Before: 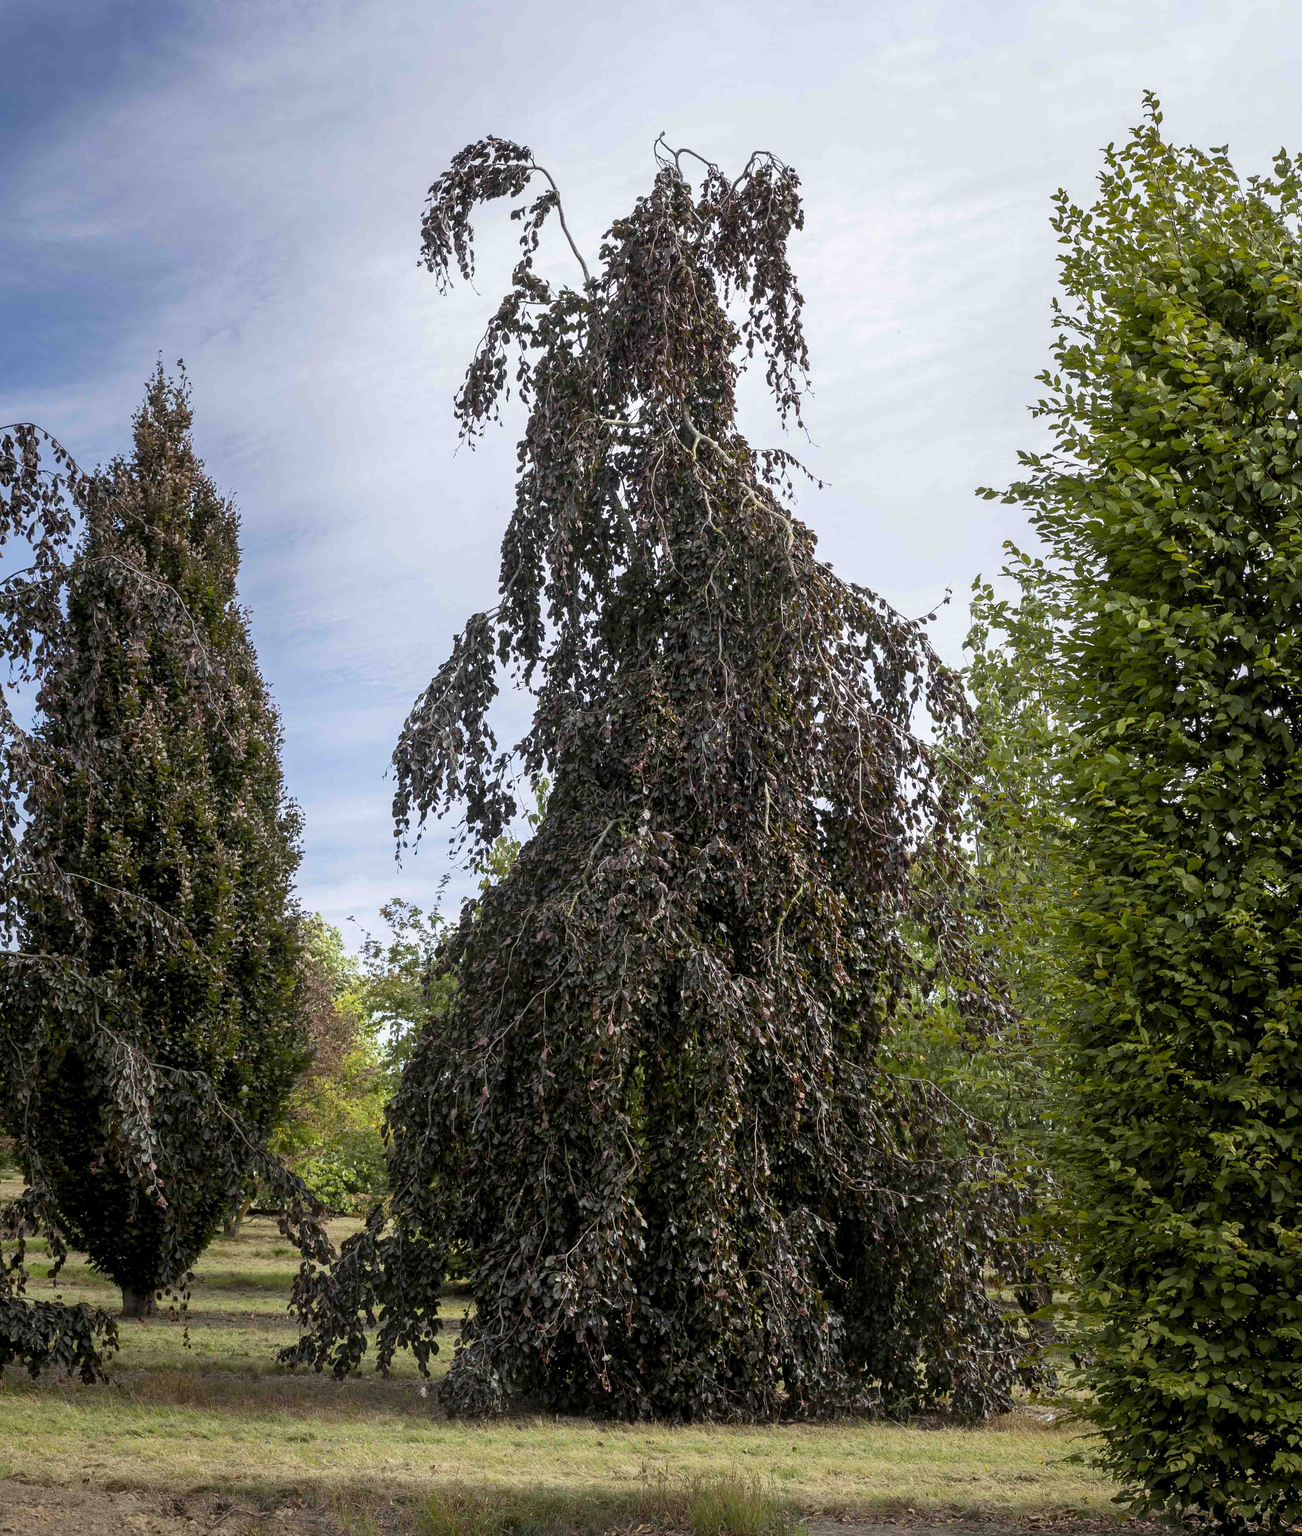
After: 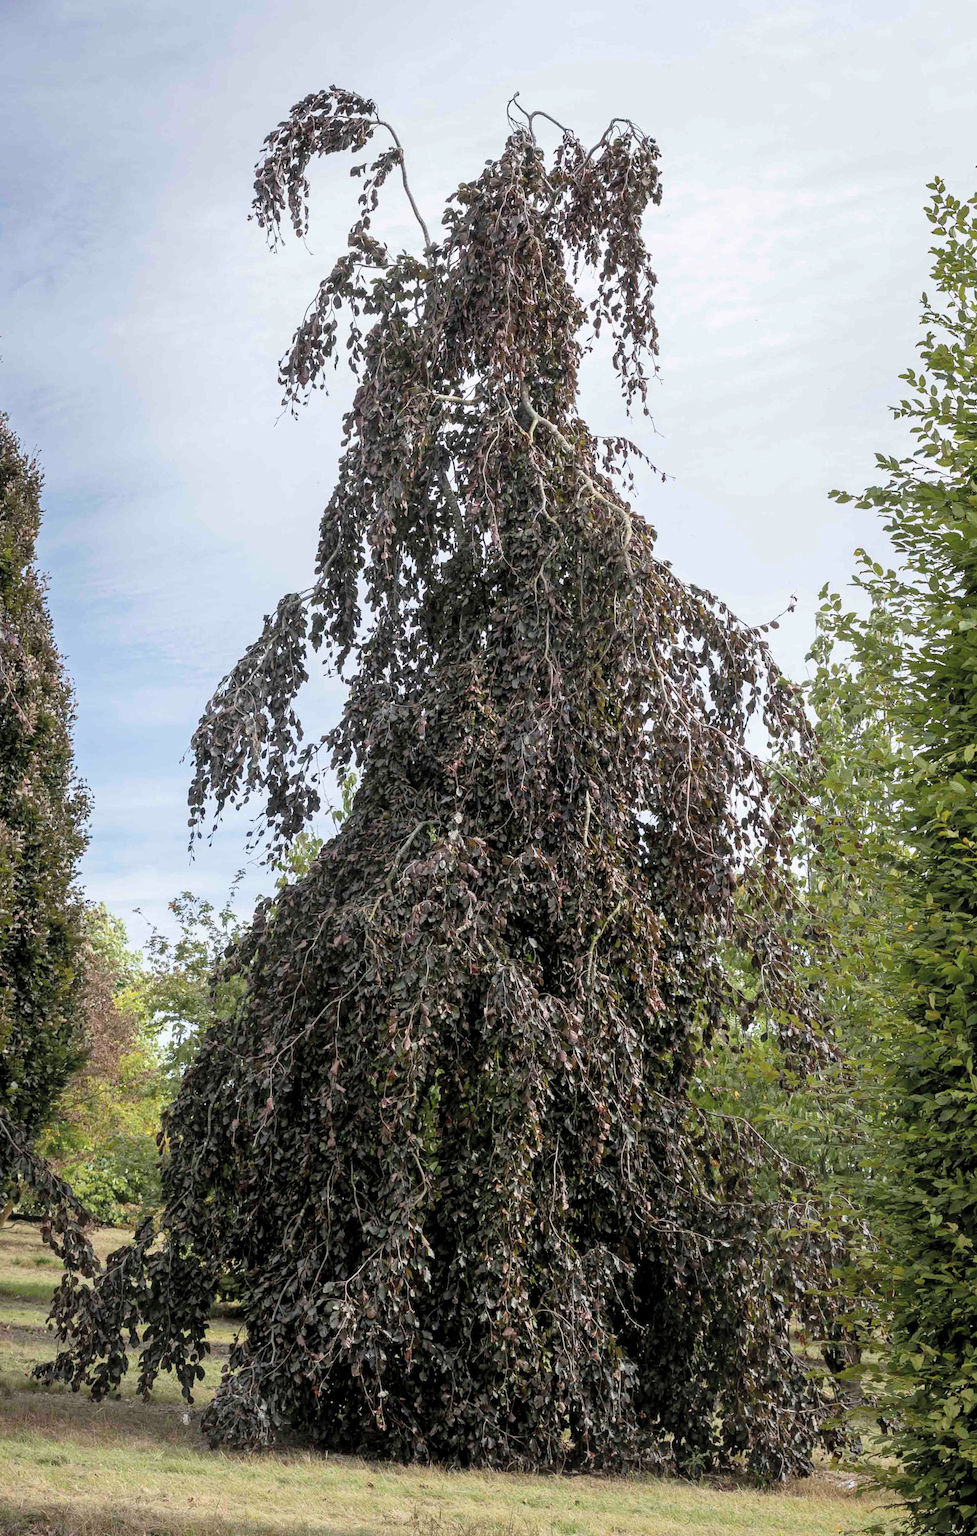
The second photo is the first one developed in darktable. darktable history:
contrast brightness saturation: brightness 0.15
crop and rotate: angle -3.27°, left 14.277%, top 0.028%, right 10.766%, bottom 0.028%
color correction: saturation 0.85
